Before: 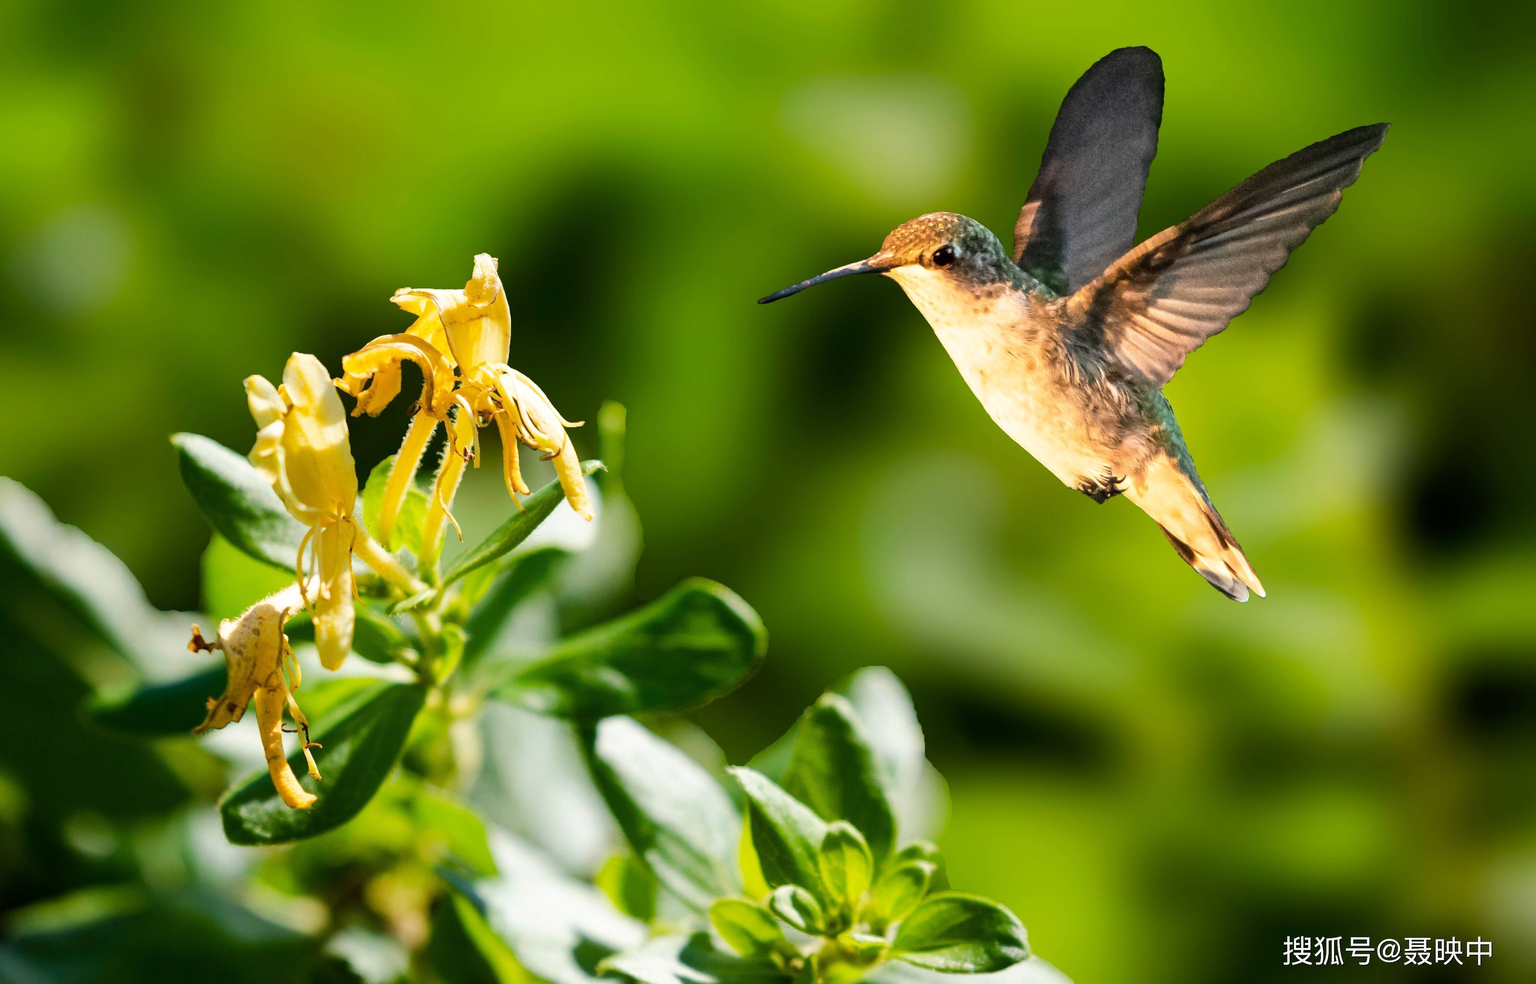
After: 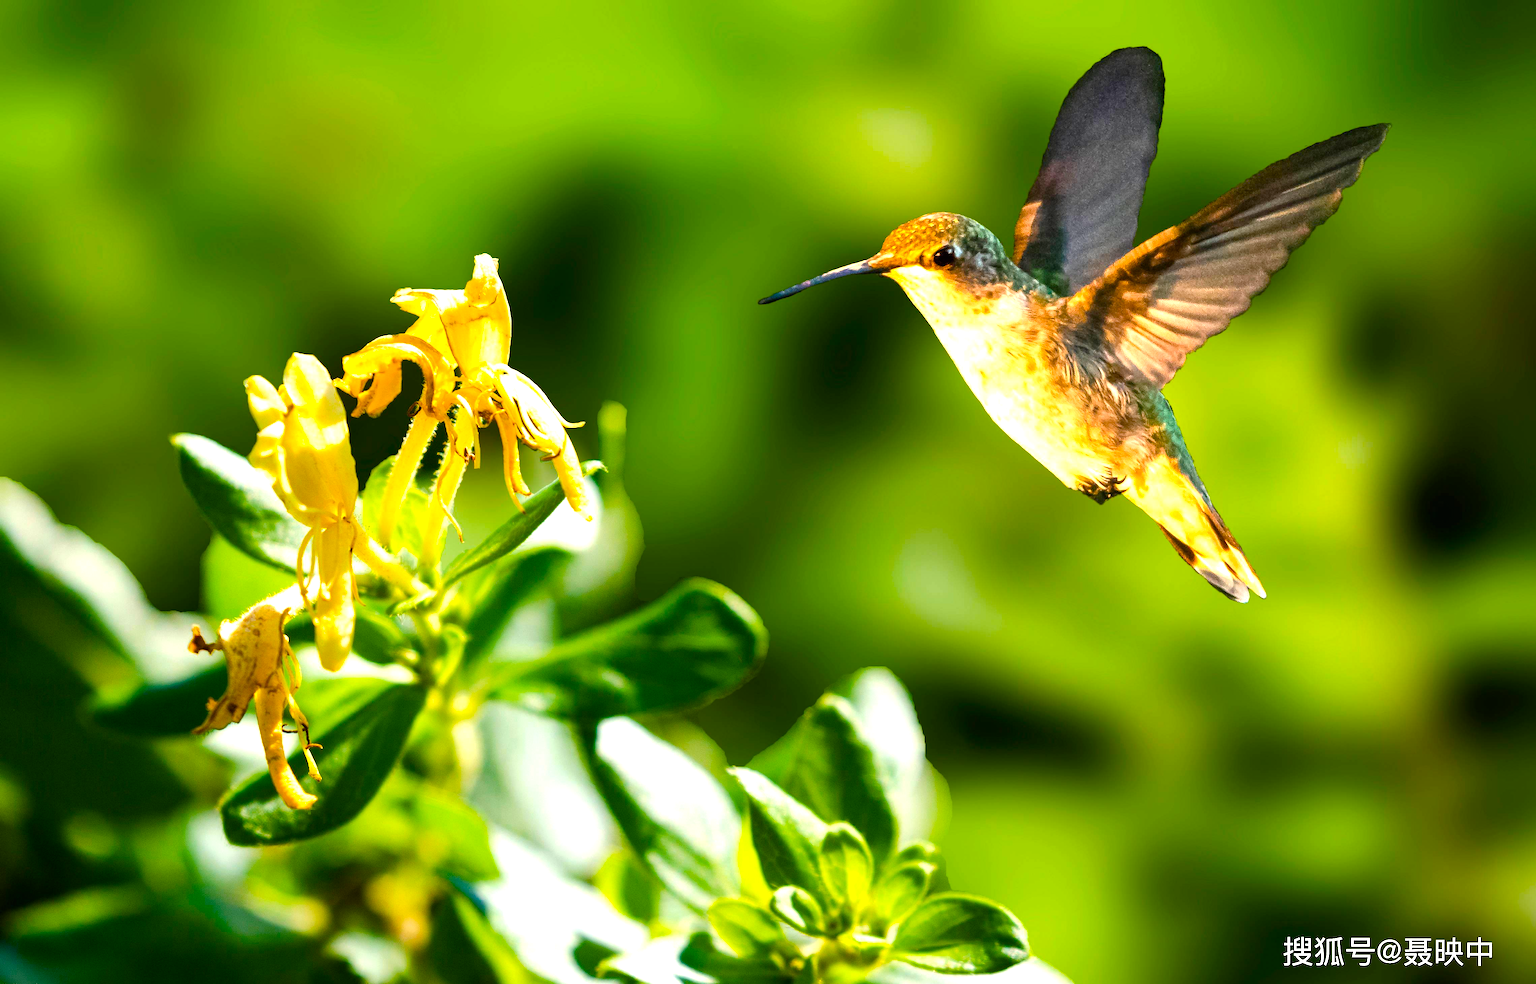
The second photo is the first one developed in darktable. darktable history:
exposure: exposure 0.203 EV, compensate highlight preservation false
color balance rgb: power › hue 329.6°, perceptual saturation grading › global saturation 20%, perceptual saturation grading › highlights 3.041%, perceptual saturation grading › shadows 50.12%, perceptual brilliance grading › global brilliance 12.43%, global vibrance 18.866%
contrast brightness saturation: contrast -0.017, brightness -0.015, saturation 0.042
